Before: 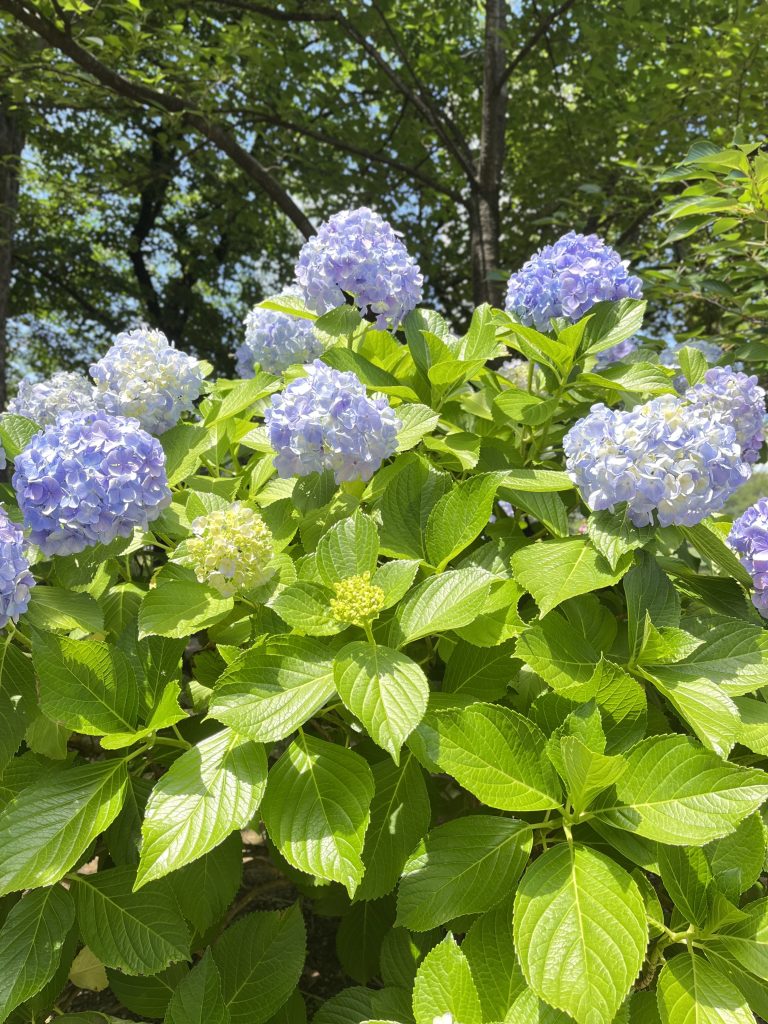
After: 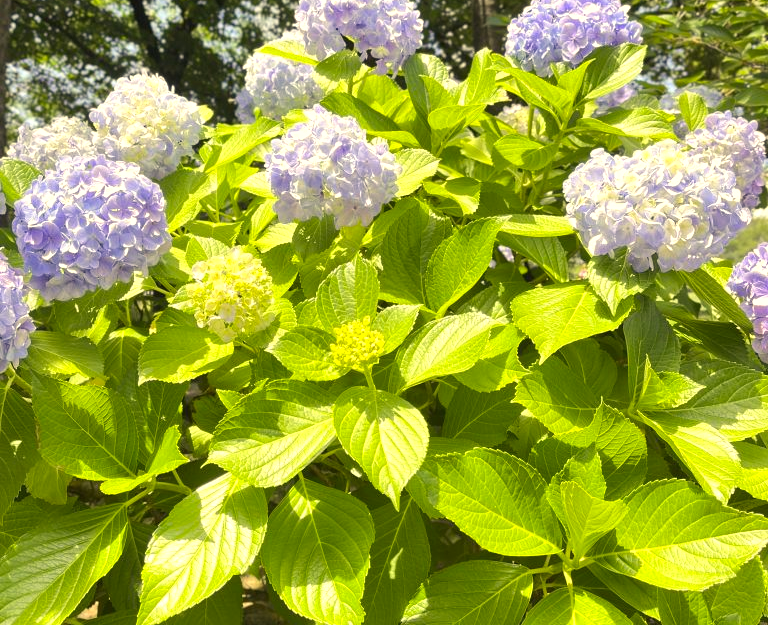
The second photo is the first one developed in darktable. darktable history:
exposure: black level correction 0, exposure 0.5 EV, compensate highlight preservation false
crop and rotate: top 24.914%, bottom 13.965%
shadows and highlights: shadows 75.13, highlights -26.39, soften with gaussian
color correction: highlights a* 2.44, highlights b* 23.04
